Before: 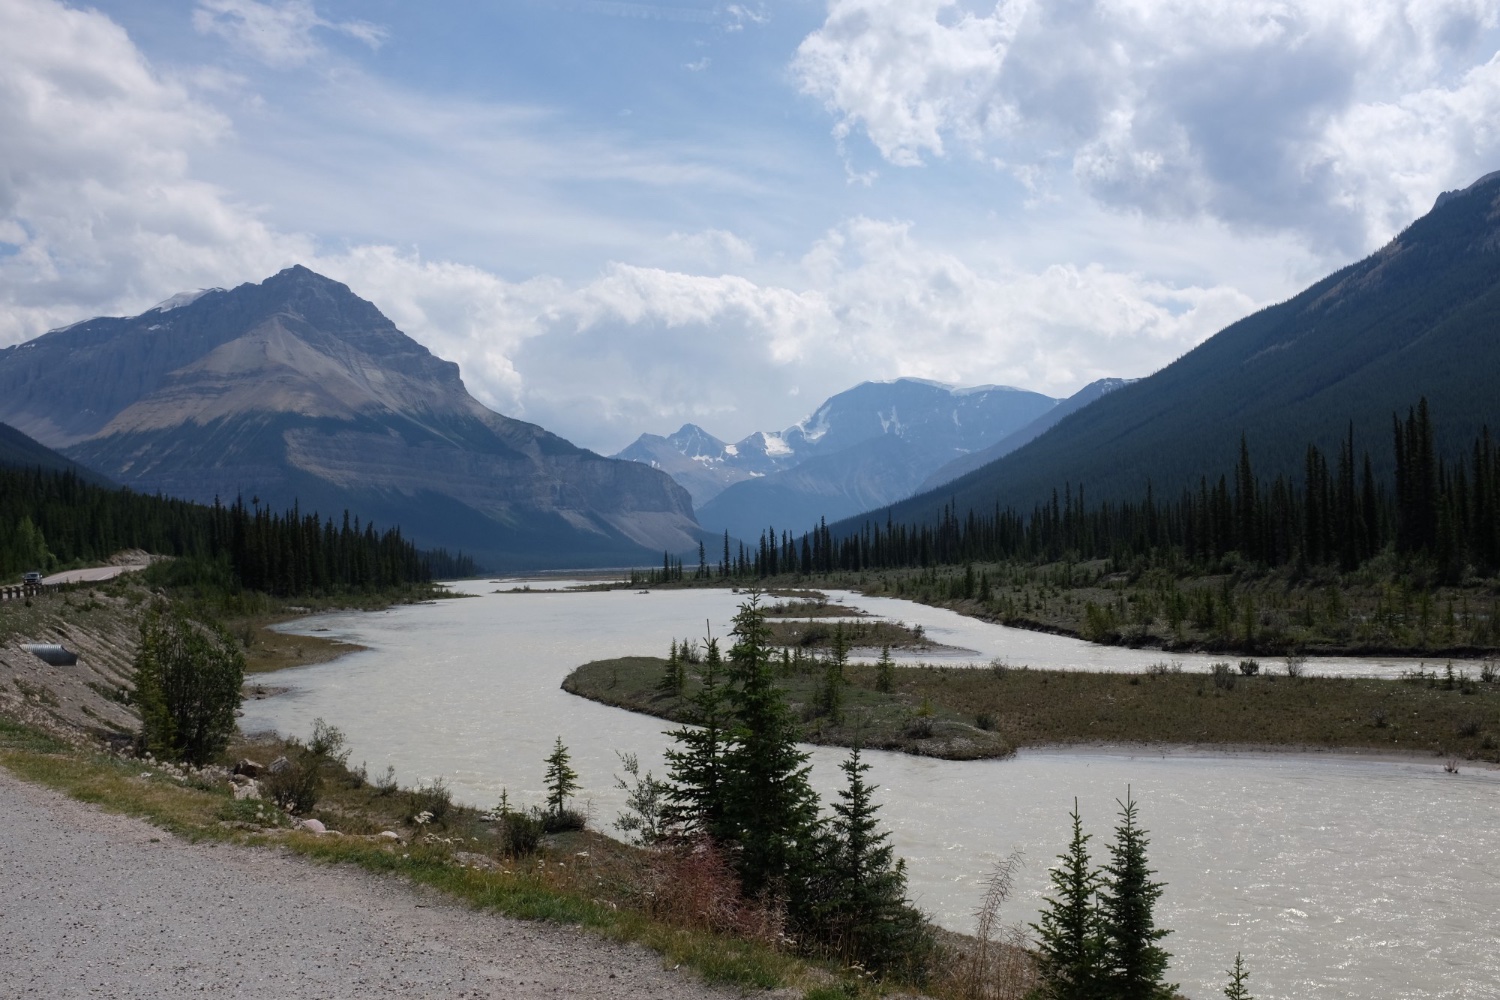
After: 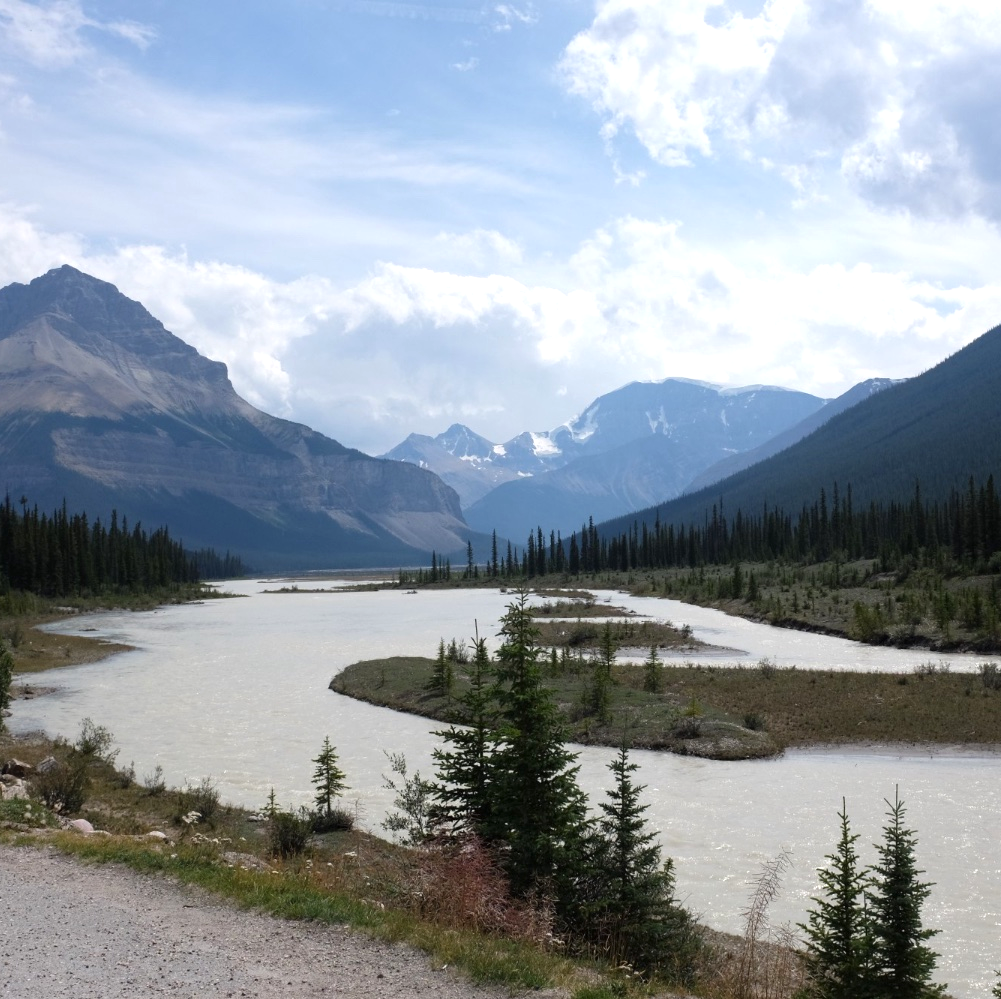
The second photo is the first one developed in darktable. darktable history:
crop and rotate: left 15.52%, right 17.703%
exposure: exposure 0.466 EV, compensate exposure bias true, compensate highlight preservation false
